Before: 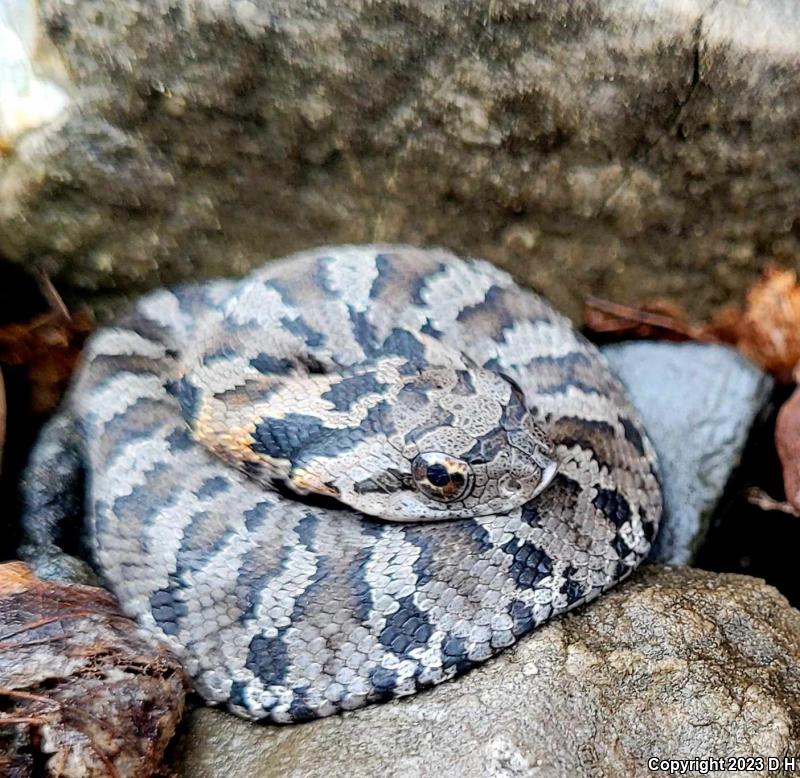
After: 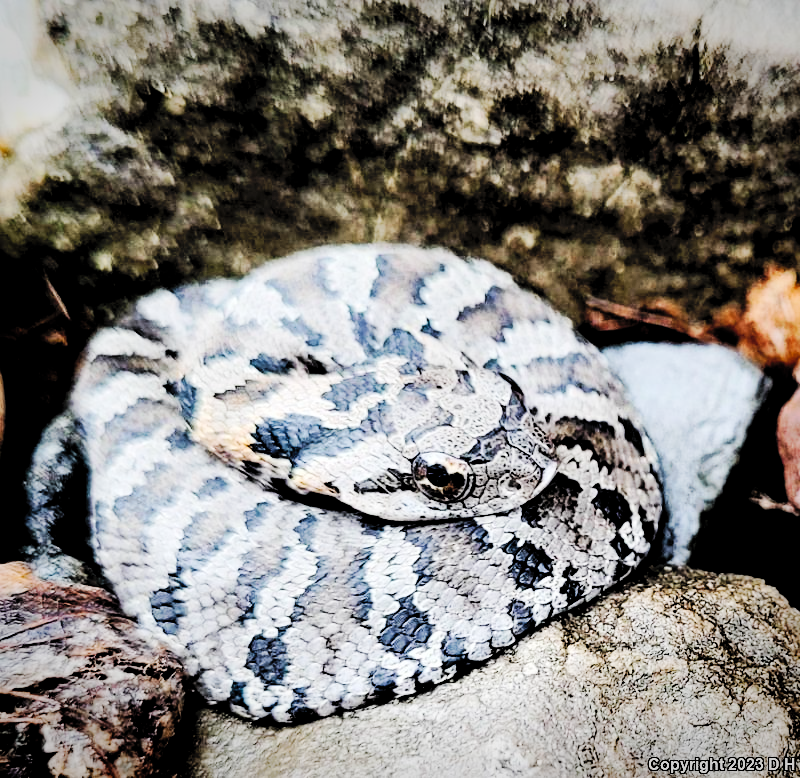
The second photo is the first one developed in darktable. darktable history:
vignetting: fall-off start 88.89%, fall-off radius 44.11%, brightness -0.389, saturation 0.015, width/height ratio 1.163
levels: levels [0.062, 0.494, 0.925]
filmic rgb: black relative exposure -5.01 EV, white relative exposure 3.97 EV, hardness 2.89, contrast 1.408, highlights saturation mix -29.72%
tone curve: curves: ch0 [(0, 0) (0.003, 0.058) (0.011, 0.059) (0.025, 0.061) (0.044, 0.067) (0.069, 0.084) (0.1, 0.102) (0.136, 0.124) (0.177, 0.171) (0.224, 0.246) (0.277, 0.324) (0.335, 0.411) (0.399, 0.509) (0.468, 0.605) (0.543, 0.688) (0.623, 0.738) (0.709, 0.798) (0.801, 0.852) (0.898, 0.911) (1, 1)], preserve colors none
